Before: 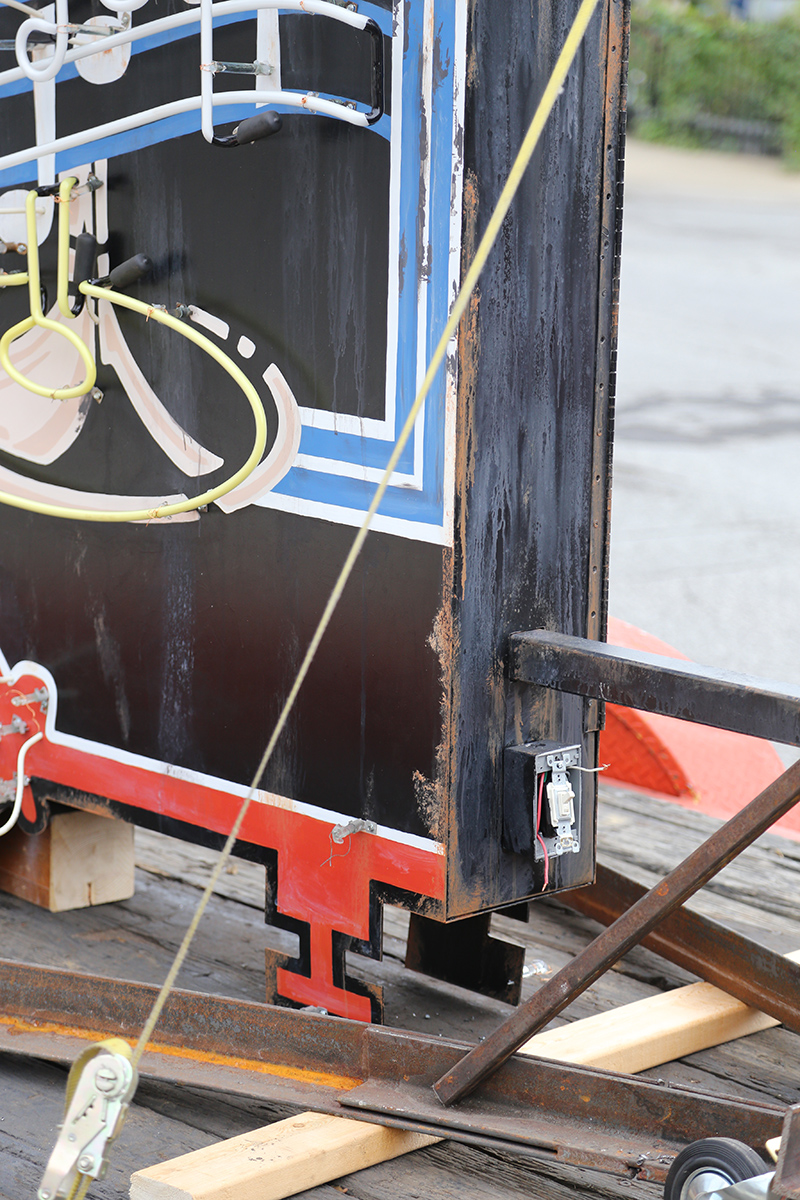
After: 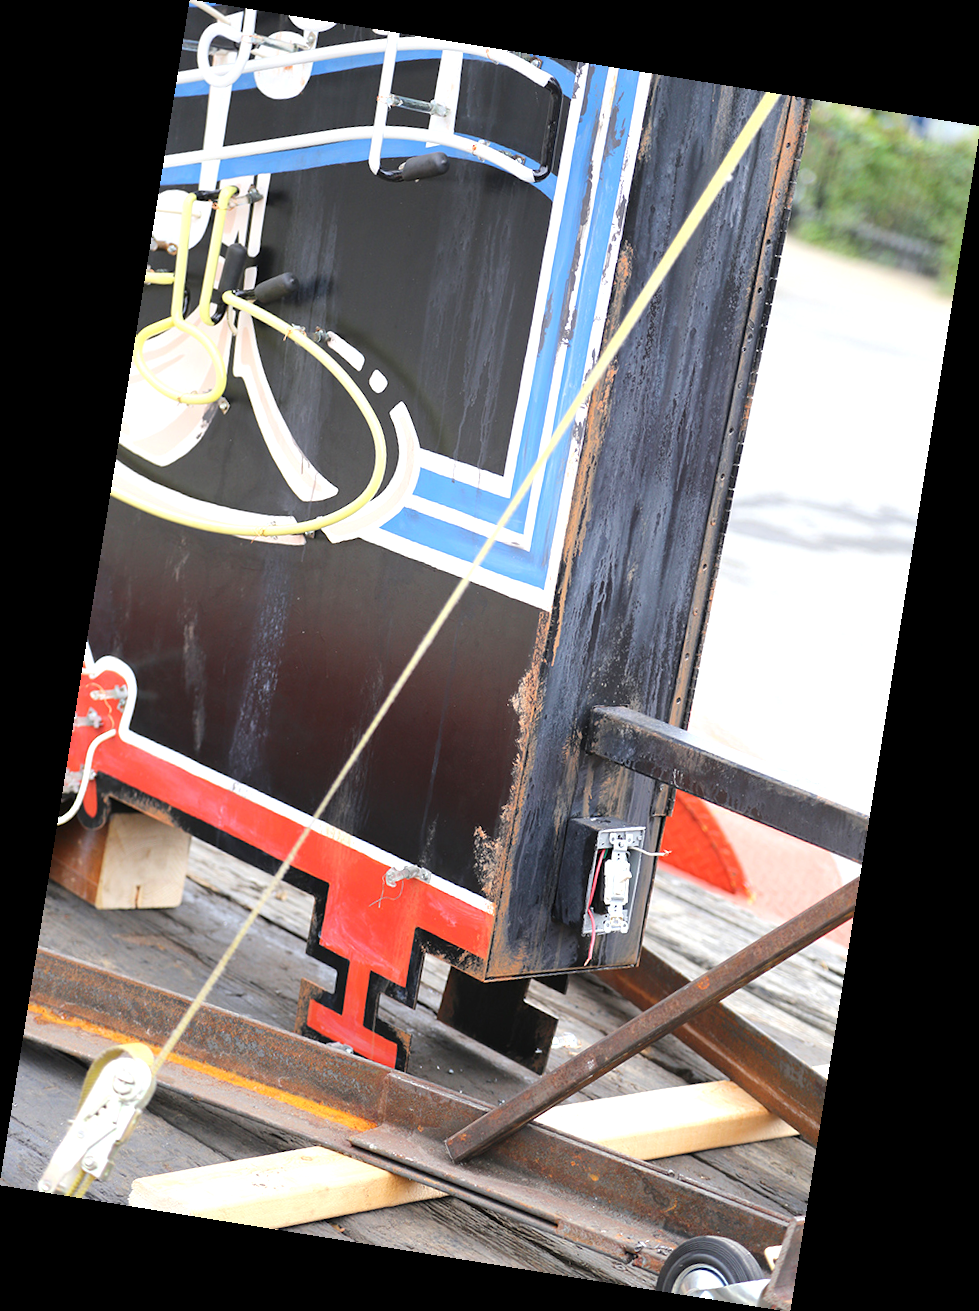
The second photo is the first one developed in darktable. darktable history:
rotate and perspective: rotation 9.12°, automatic cropping off
exposure: exposure 0.6 EV, compensate highlight preservation false
